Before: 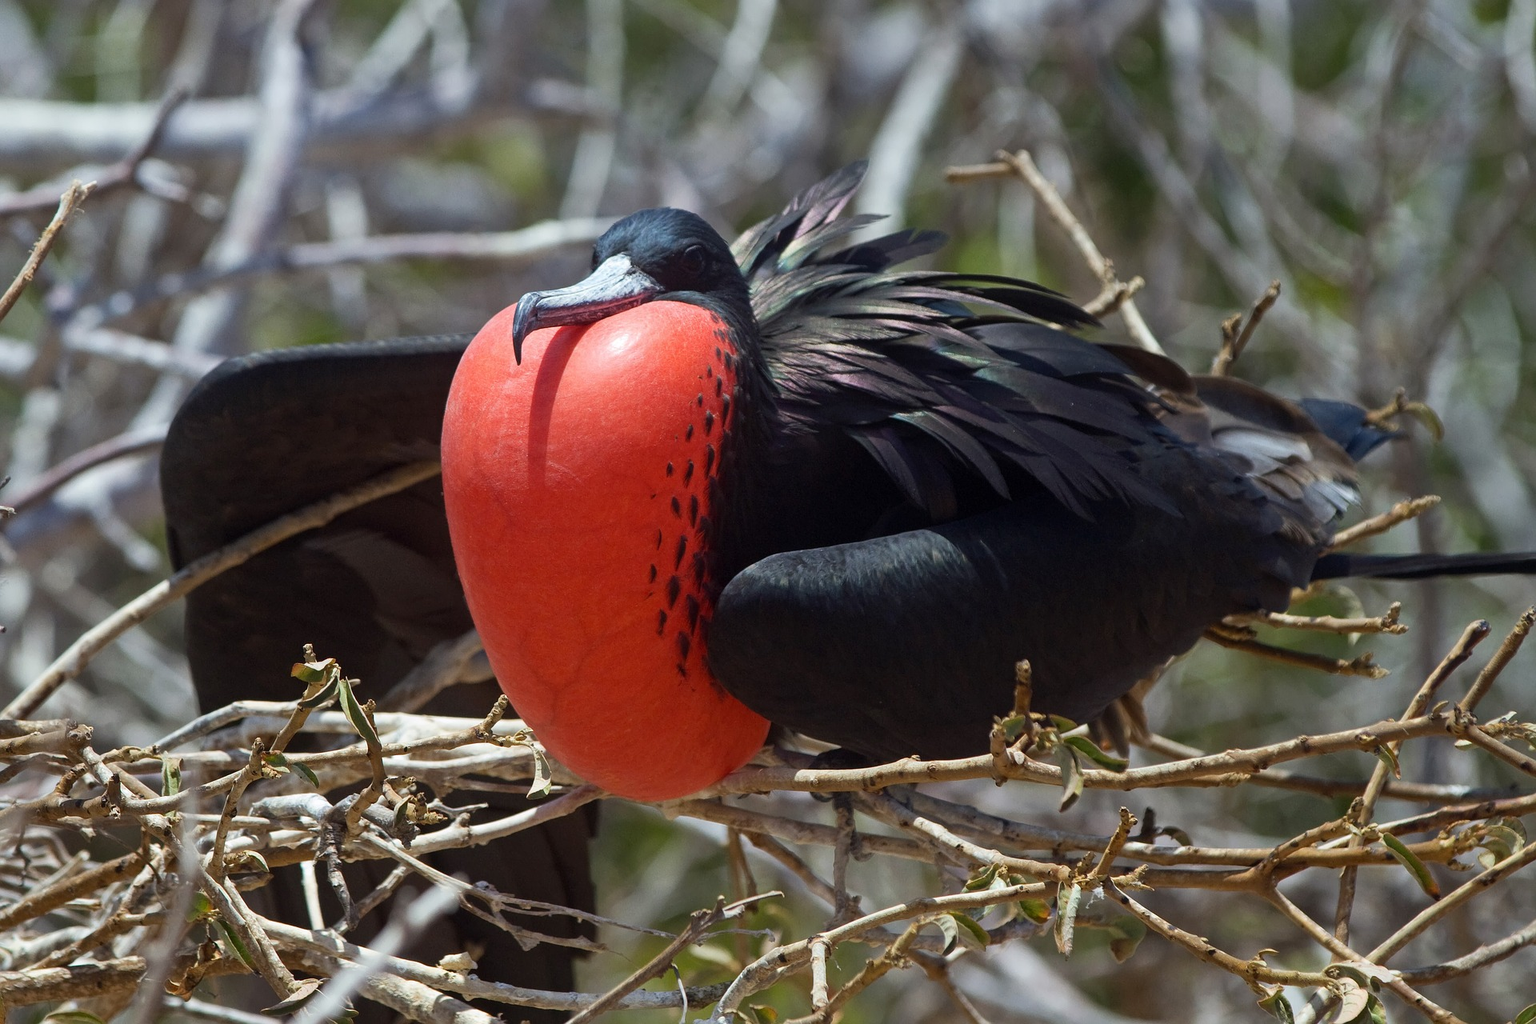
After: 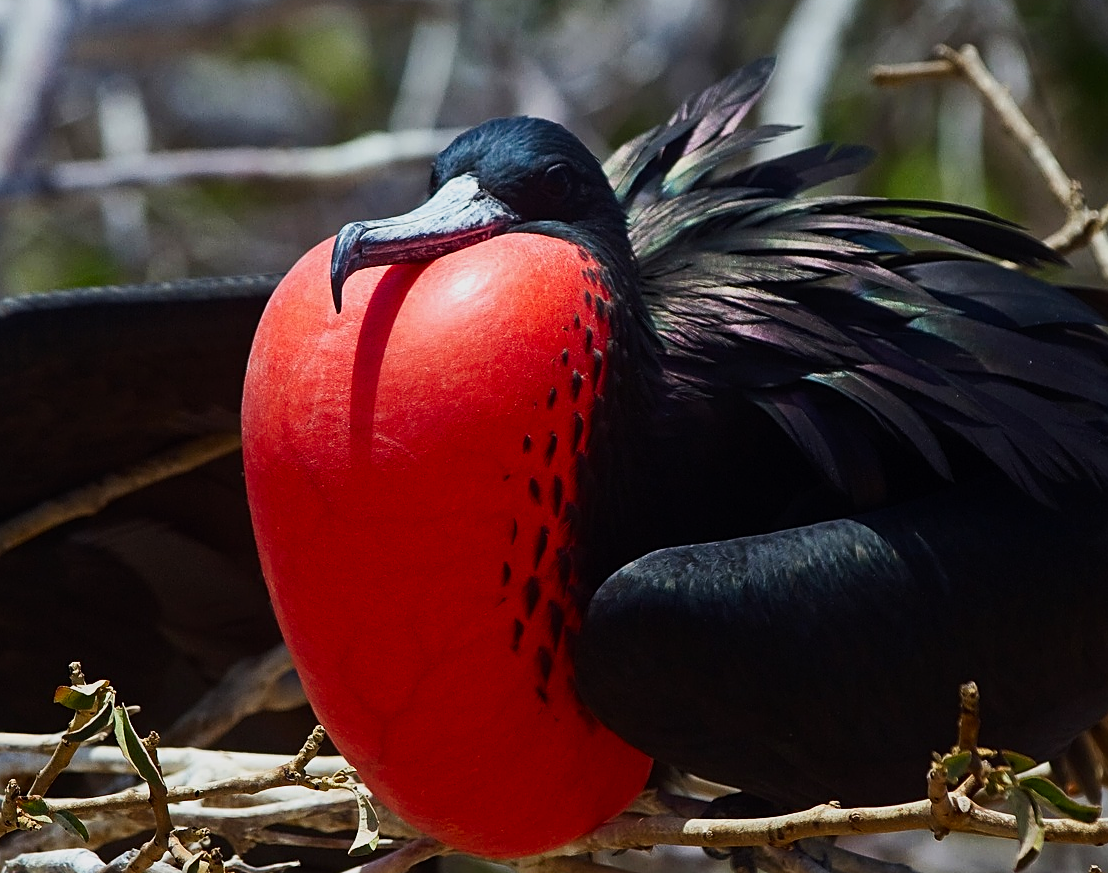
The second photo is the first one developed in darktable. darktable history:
exposure: exposure -0.95 EV, compensate exposure bias true, compensate highlight preservation false
shadows and highlights: shadows 2.36, highlights -18.29, soften with gaussian
contrast brightness saturation: contrast 0.226, brightness 0.1, saturation 0.29
sharpen: on, module defaults
tone curve: curves: ch0 [(0, 0) (0.091, 0.077) (0.517, 0.574) (0.745, 0.82) (0.844, 0.908) (0.909, 0.942) (1, 0.973)]; ch1 [(0, 0) (0.437, 0.404) (0.5, 0.5) (0.534, 0.546) (0.58, 0.603) (0.616, 0.649) (1, 1)]; ch2 [(0, 0) (0.442, 0.415) (0.5, 0.5) (0.535, 0.547) (0.585, 0.62) (1, 1)], preserve colors none
crop: left 16.176%, top 11.226%, right 26.079%, bottom 20.563%
